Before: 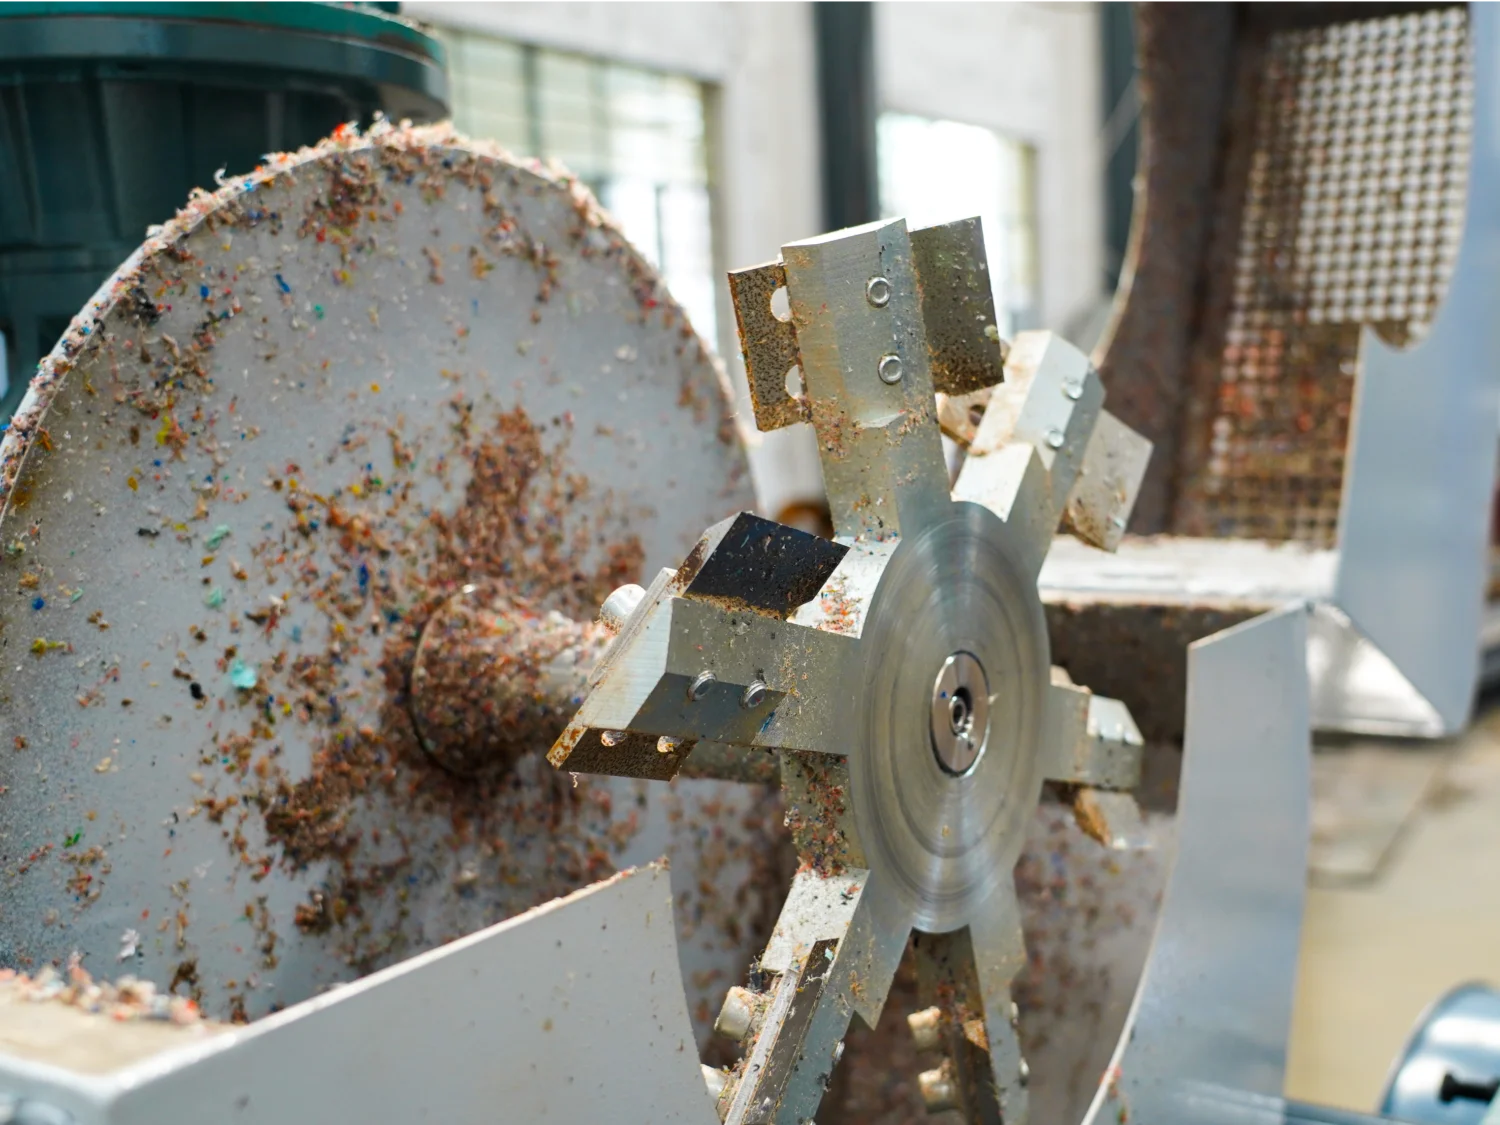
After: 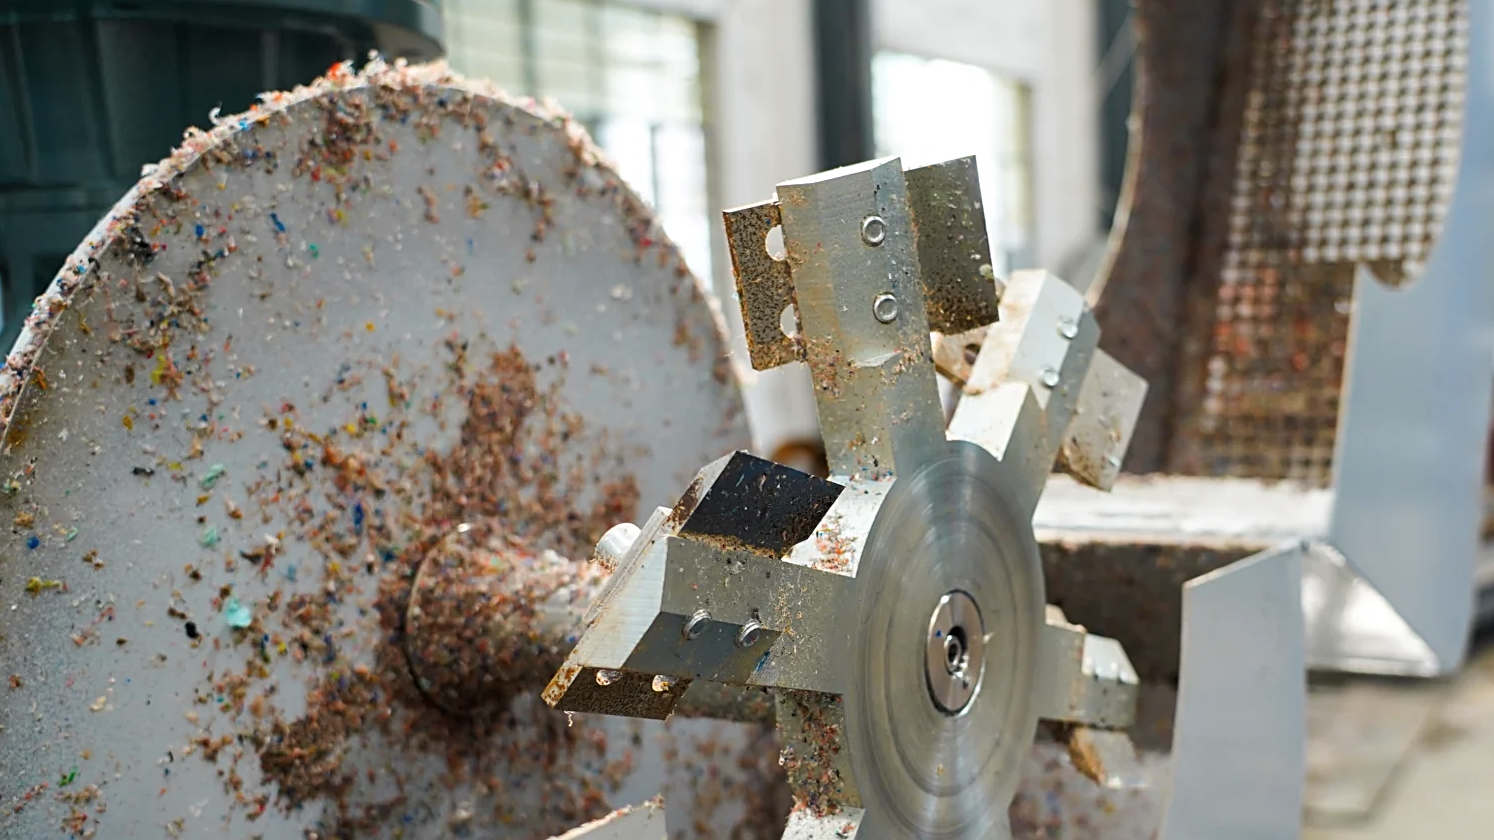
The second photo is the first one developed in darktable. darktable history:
sharpen: on, module defaults
crop: left 0.387%, top 5.469%, bottom 19.809%
contrast brightness saturation: saturation -0.1
